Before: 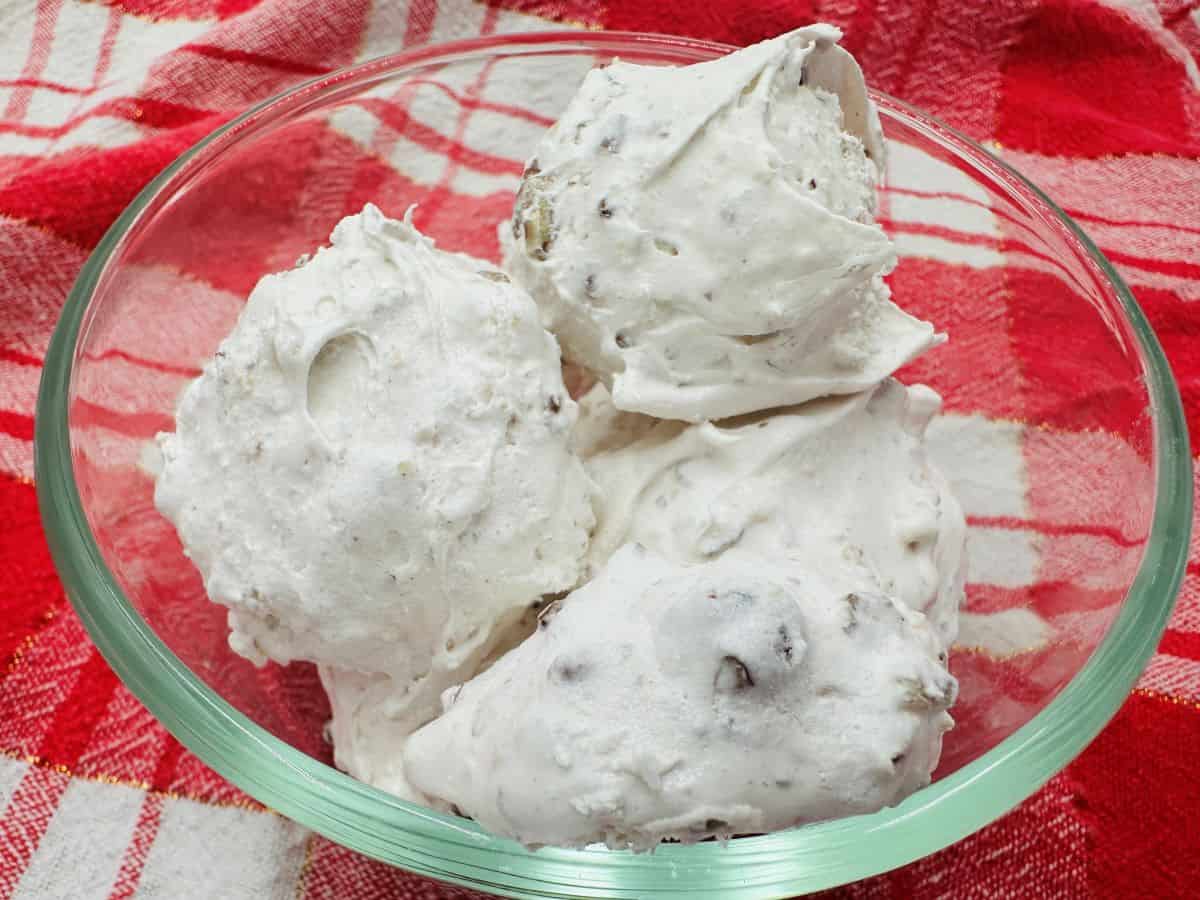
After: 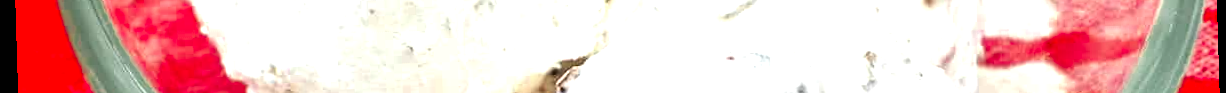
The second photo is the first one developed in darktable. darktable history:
tone equalizer: -8 EV -0.417 EV, -7 EV -0.389 EV, -6 EV -0.333 EV, -5 EV -0.222 EV, -3 EV 0.222 EV, -2 EV 0.333 EV, -1 EV 0.389 EV, +0 EV 0.417 EV, edges refinement/feathering 500, mask exposure compensation -1.25 EV, preserve details no
crop and rotate: top 59.084%, bottom 30.916%
color zones: curves: ch0 [(0.004, 0.305) (0.261, 0.623) (0.389, 0.399) (0.708, 0.571) (0.947, 0.34)]; ch1 [(0.025, 0.645) (0.229, 0.584) (0.326, 0.551) (0.484, 0.262) (0.757, 0.643)]
exposure: black level correction 0, exposure 0.7 EV, compensate exposure bias true, compensate highlight preservation false
rotate and perspective: rotation -1.75°, automatic cropping off
